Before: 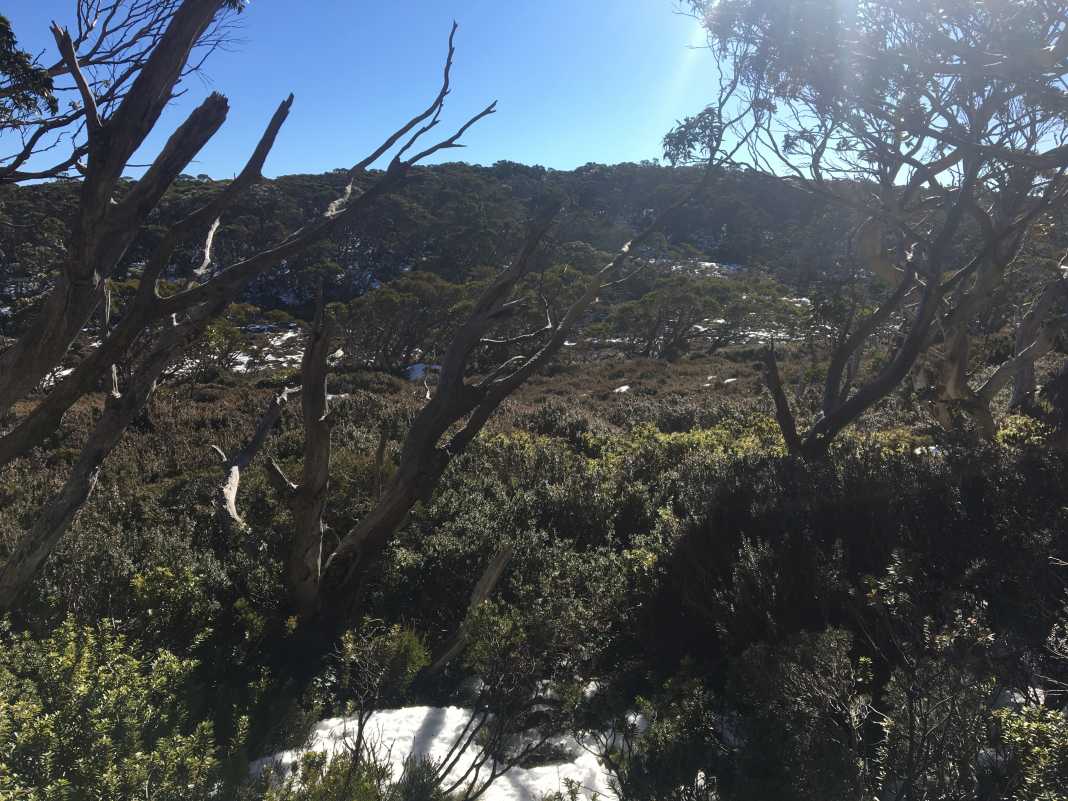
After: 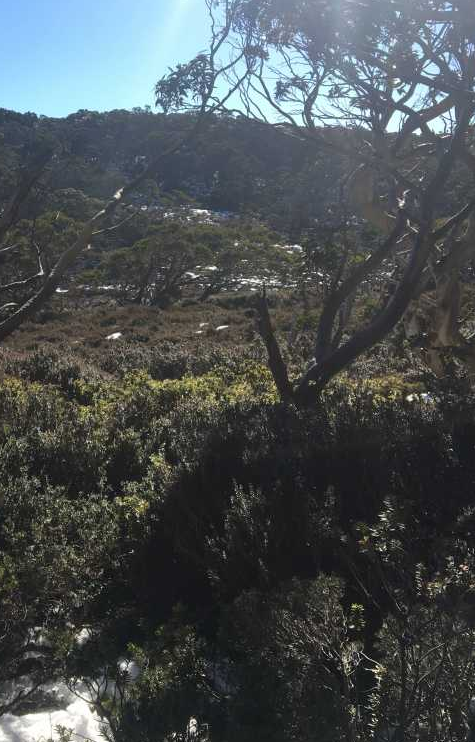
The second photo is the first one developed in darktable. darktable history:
crop: left 47.628%, top 6.643%, right 7.874%
bloom: size 3%, threshold 100%, strength 0%
